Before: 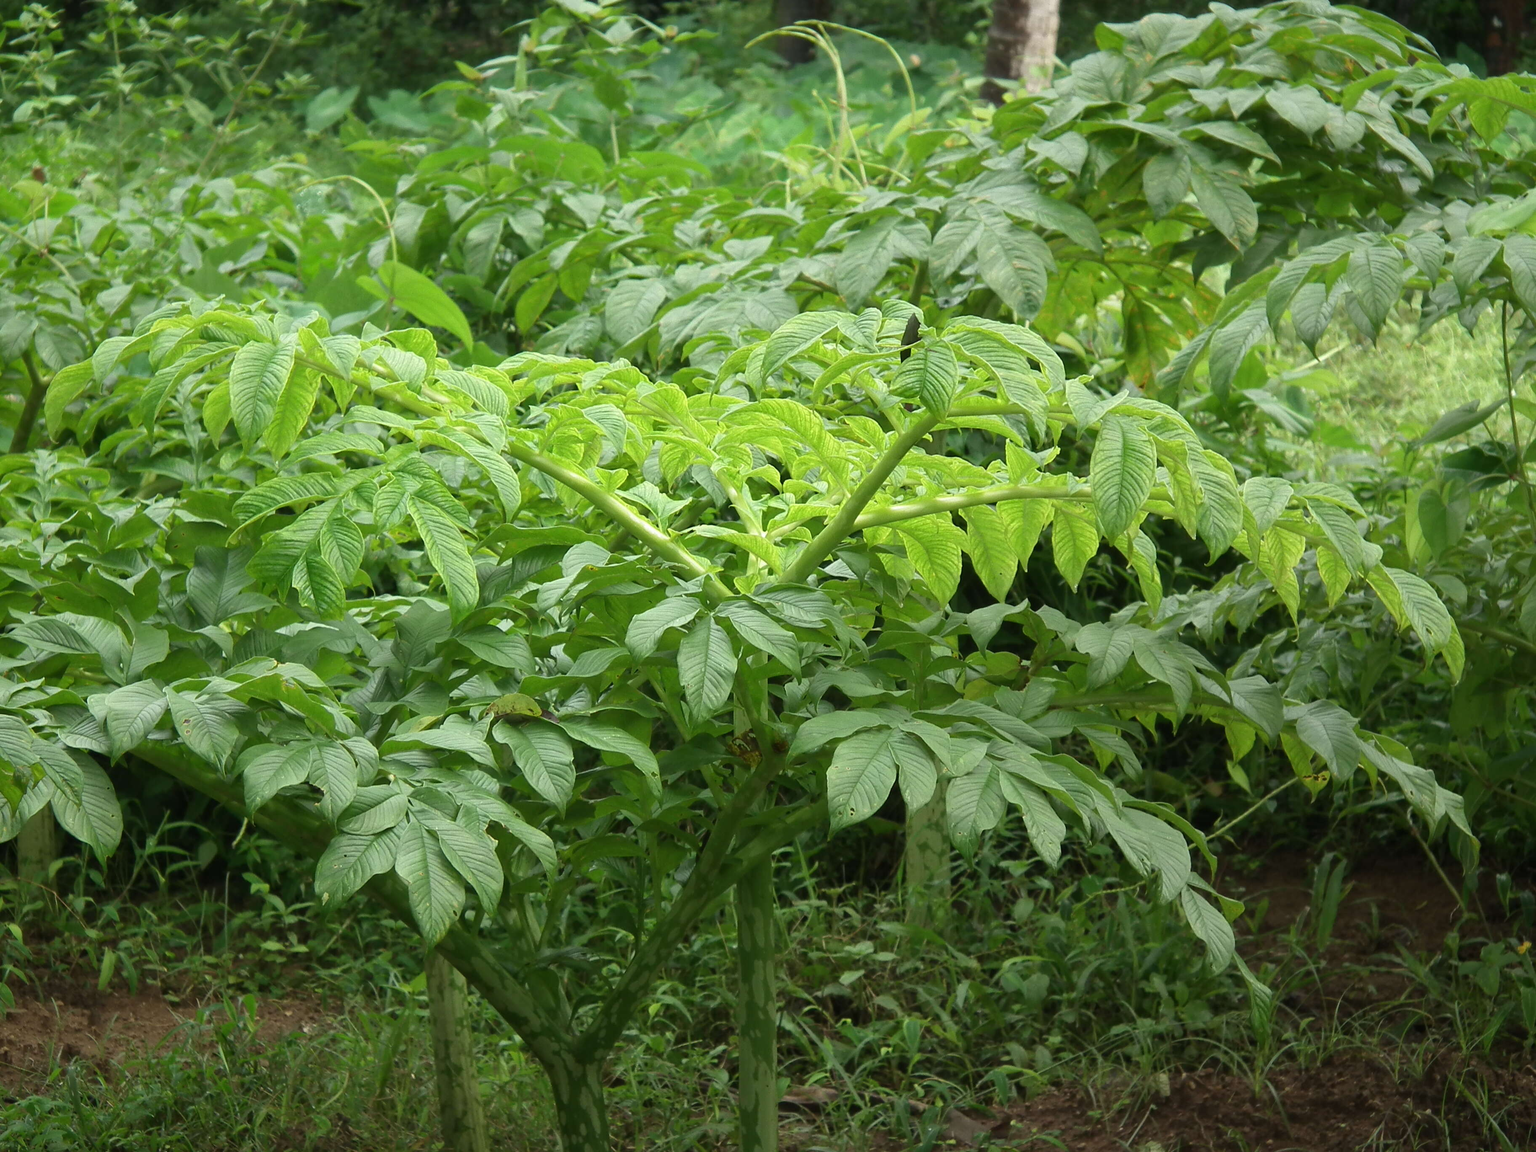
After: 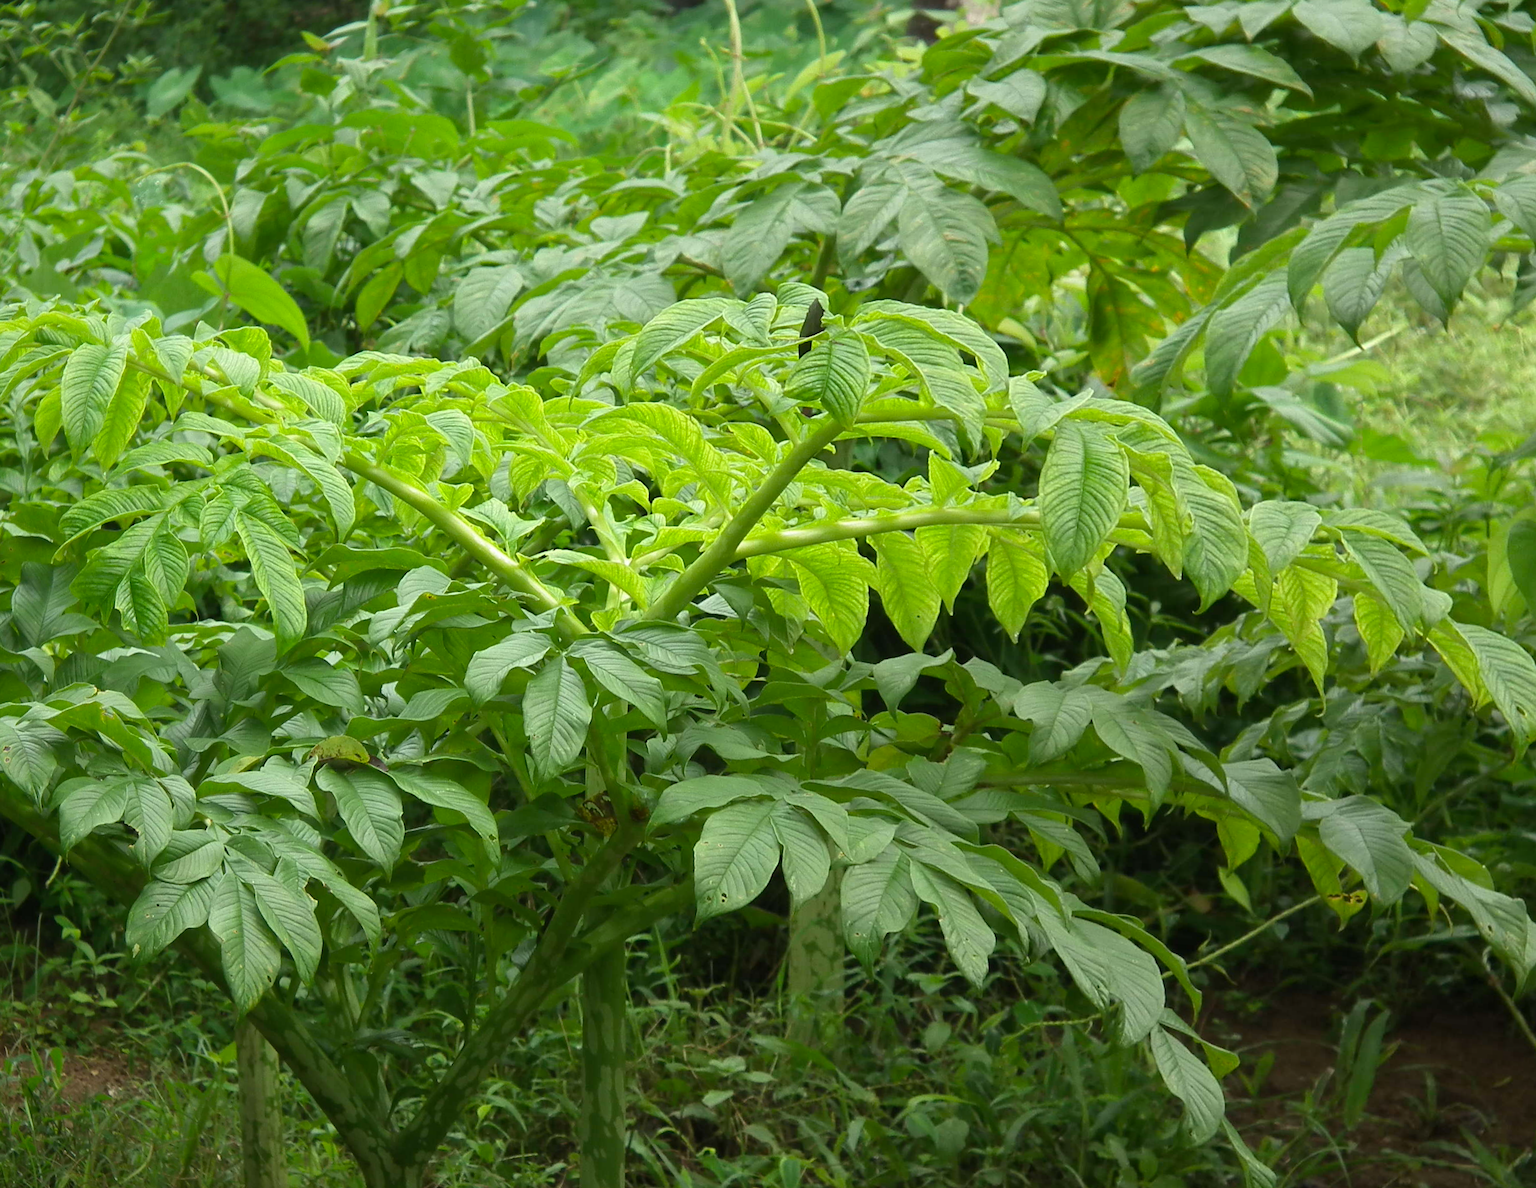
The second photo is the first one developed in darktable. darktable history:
rotate and perspective: rotation 1.69°, lens shift (vertical) -0.023, lens shift (horizontal) -0.291, crop left 0.025, crop right 0.988, crop top 0.092, crop bottom 0.842
crop: left 7.598%, right 7.873%
color balance rgb: perceptual saturation grading › global saturation 10%, global vibrance 10%
